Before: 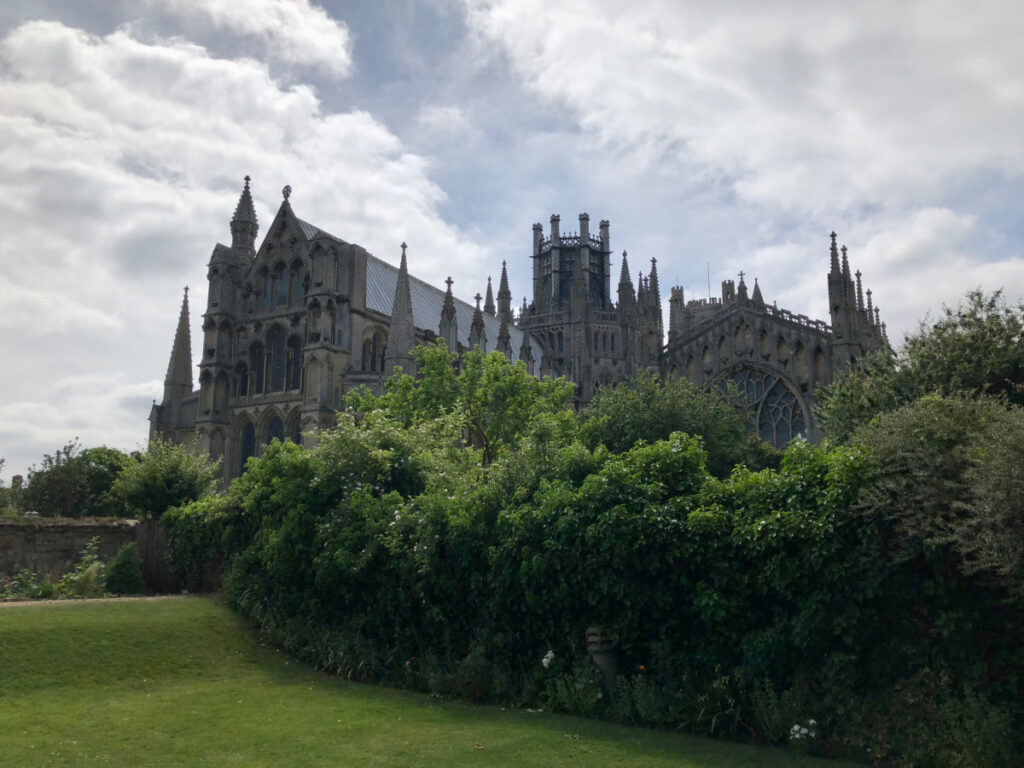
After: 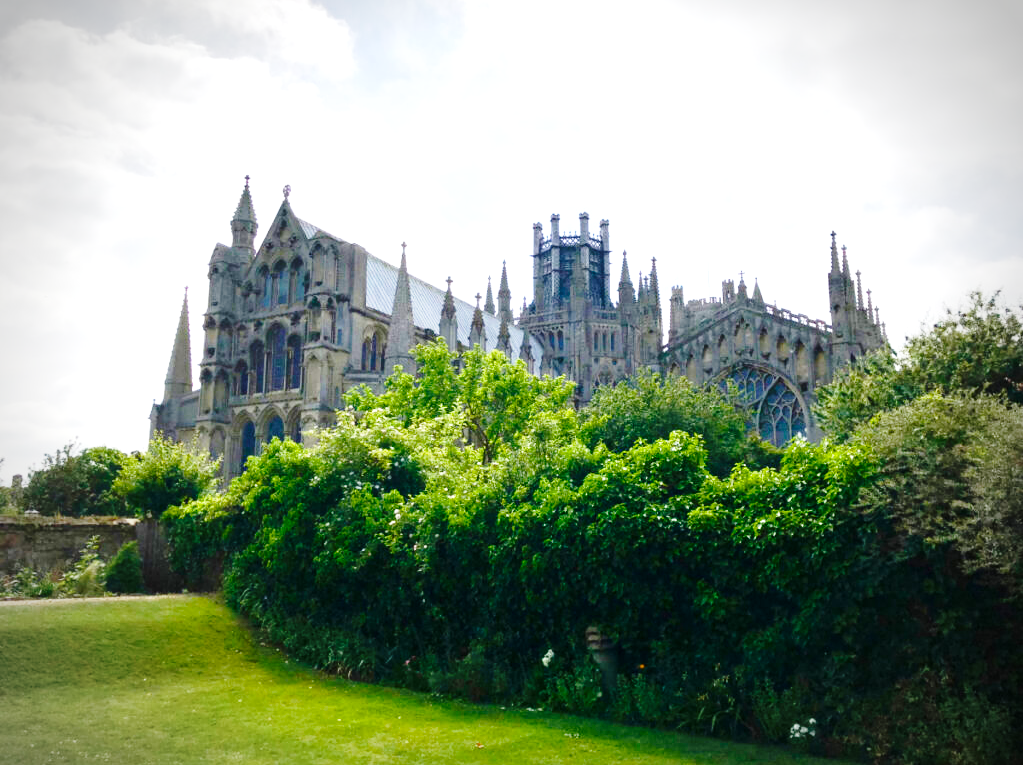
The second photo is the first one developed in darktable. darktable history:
vignetting: fall-off start 75.21%, width/height ratio 1.084
exposure: black level correction 0, exposure 0.95 EV, compensate highlight preservation false
crop: top 0.186%, bottom 0.101%
base curve: curves: ch0 [(0, 0) (0.028, 0.03) (0.121, 0.232) (0.46, 0.748) (0.859, 0.968) (1, 1)], preserve colors none
color balance rgb: perceptual saturation grading › global saturation 20%, perceptual saturation grading › highlights -25.728%, perceptual saturation grading › shadows 49.277%, global vibrance 30.31%, contrast 10.037%
